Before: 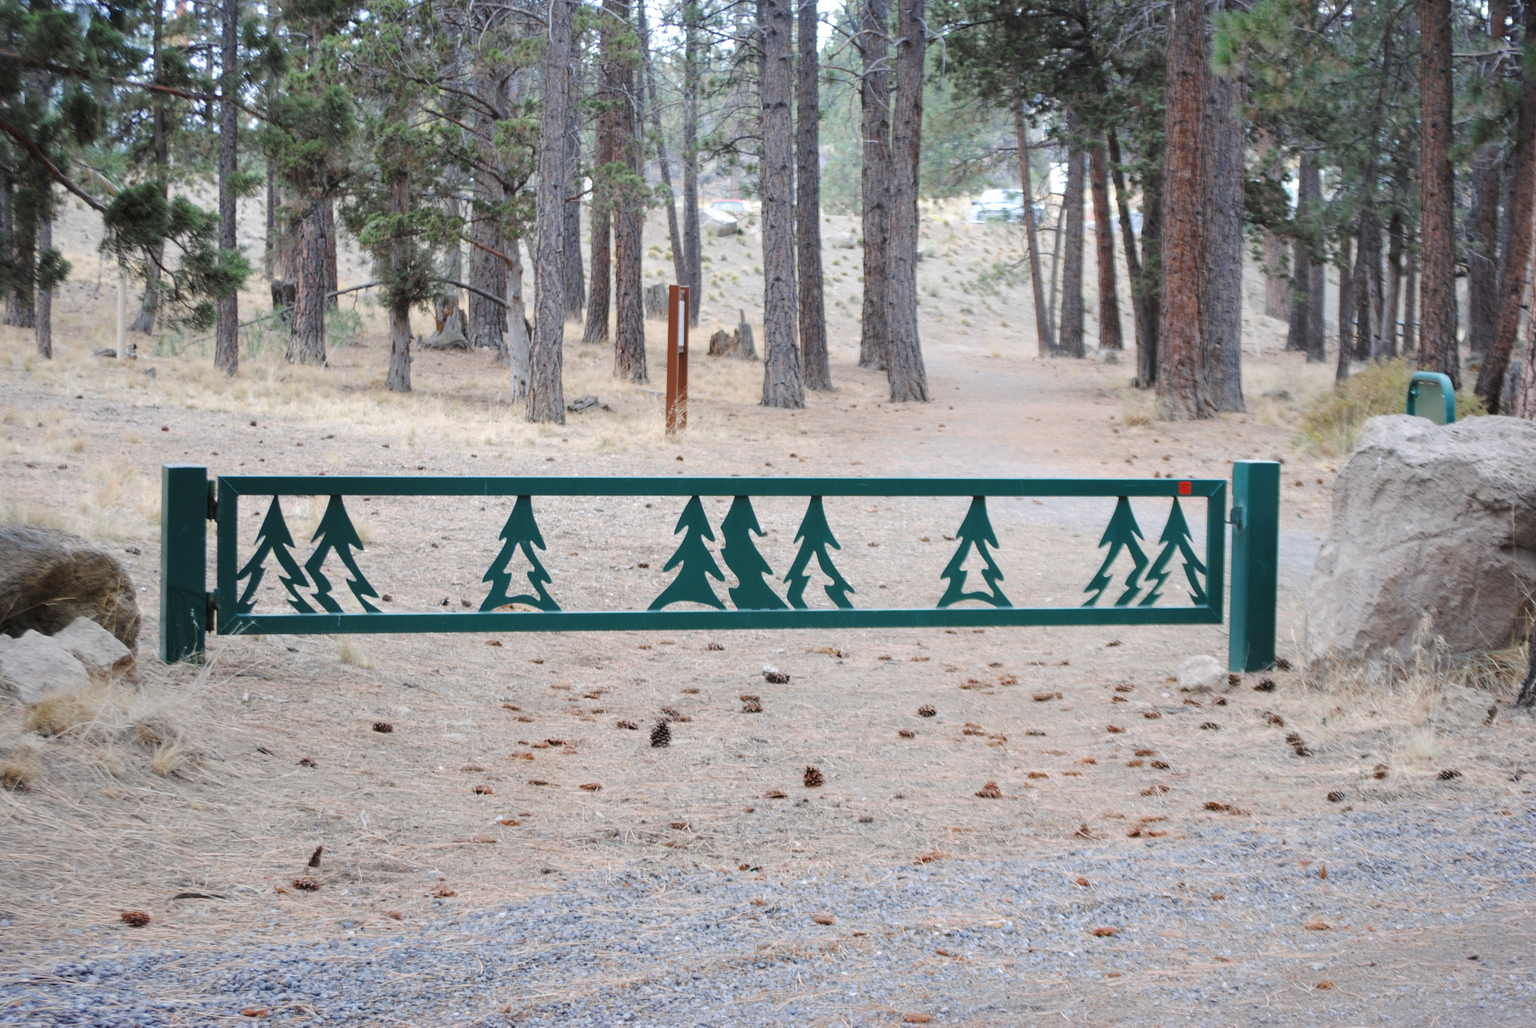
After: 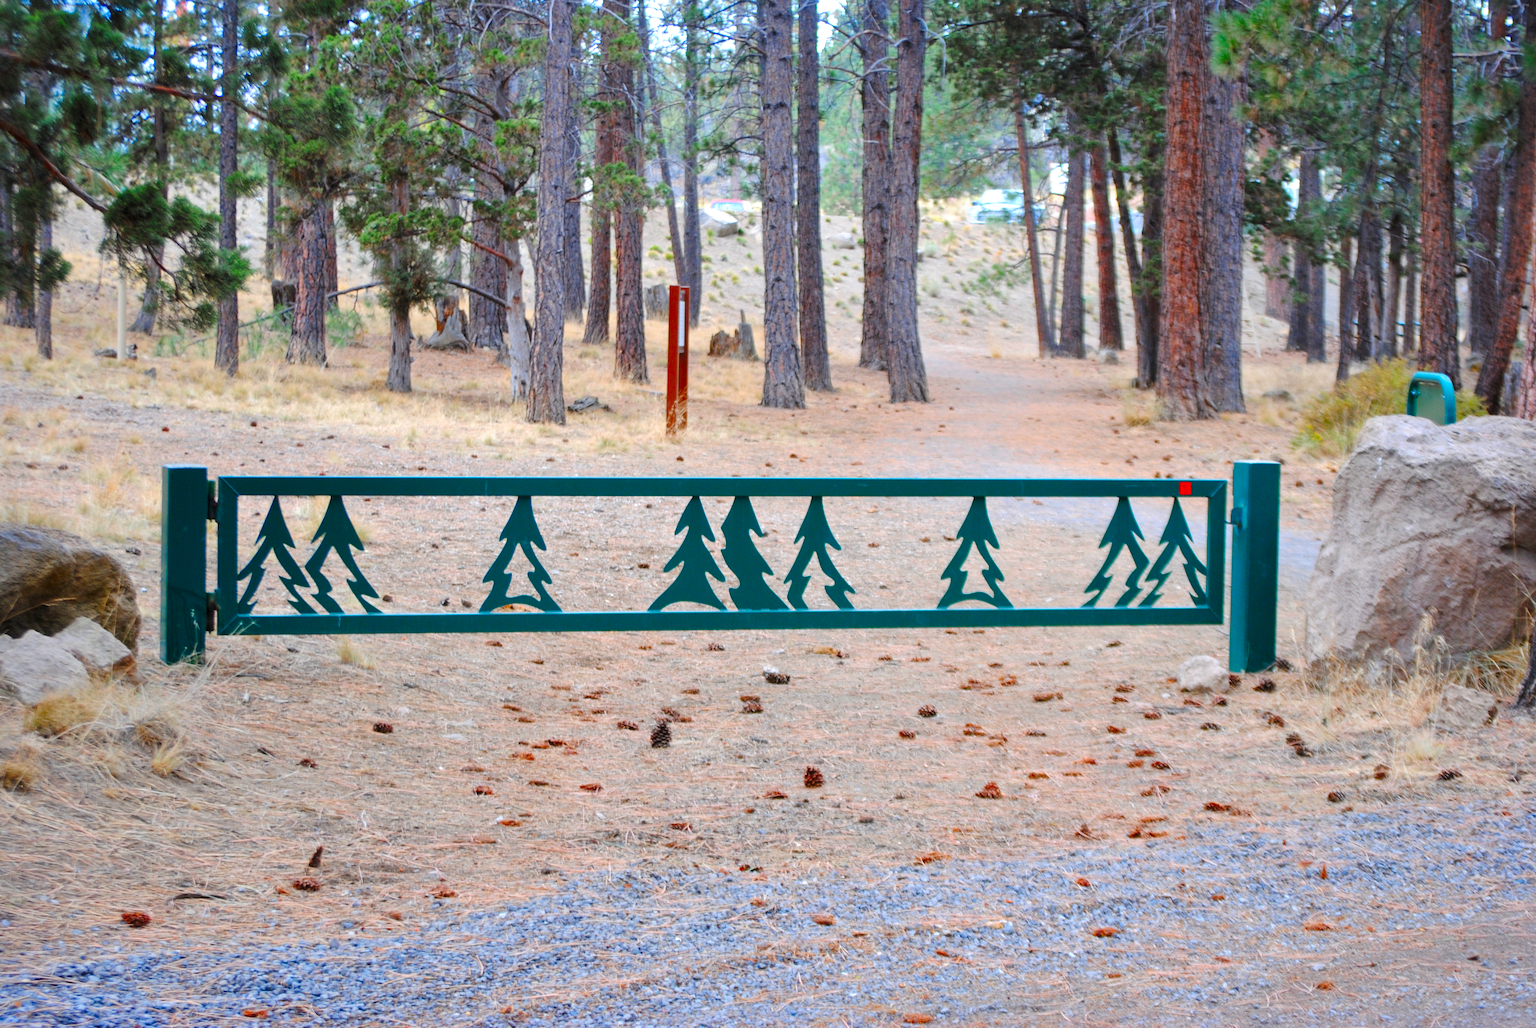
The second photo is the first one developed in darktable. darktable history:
local contrast: mode bilateral grid, contrast 25, coarseness 50, detail 123%, midtone range 0.2
color correction: saturation 2.15
